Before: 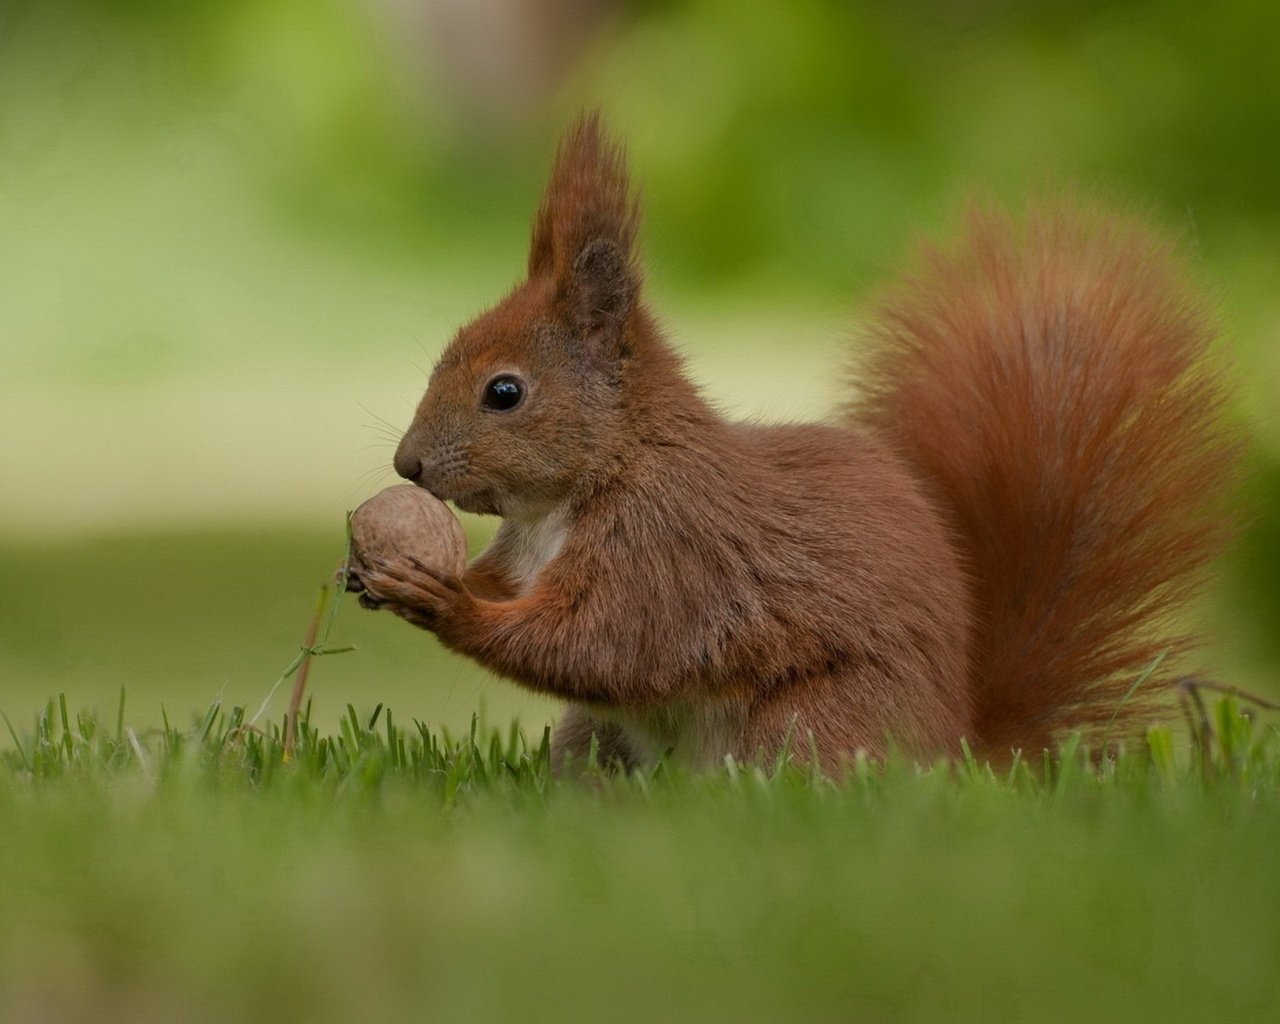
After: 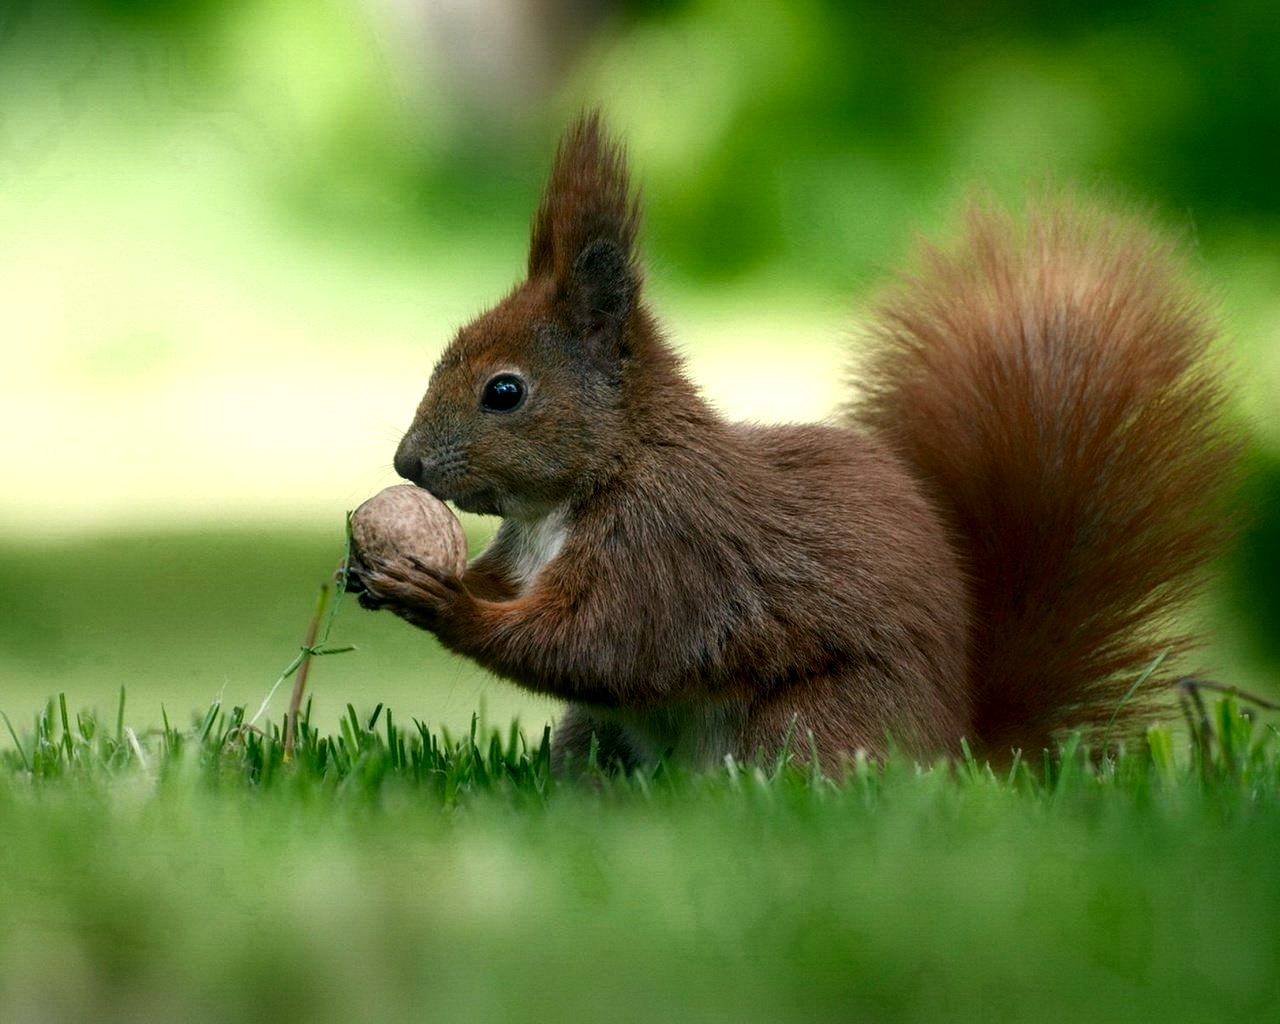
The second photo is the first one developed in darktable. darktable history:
color balance rgb: power › luminance -7.751%, power › chroma 2.261%, power › hue 220.07°, perceptual saturation grading › global saturation -0.144%, perceptual saturation grading › highlights -18.181%, perceptual saturation grading › mid-tones 7.091%, perceptual saturation grading › shadows 27.089%, perceptual brilliance grading › highlights 11.339%
tone equalizer: -8 EV -1.08 EV, -7 EV -1.02 EV, -6 EV -0.885 EV, -5 EV -0.611 EV, -3 EV 0.546 EV, -2 EV 0.874 EV, -1 EV 0.991 EV, +0 EV 1.07 EV, smoothing diameter 2.01%, edges refinement/feathering 20.54, mask exposure compensation -1.57 EV, filter diffusion 5
contrast brightness saturation: contrast 0.149, brightness -0.005, saturation 0.096
local contrast: on, module defaults
